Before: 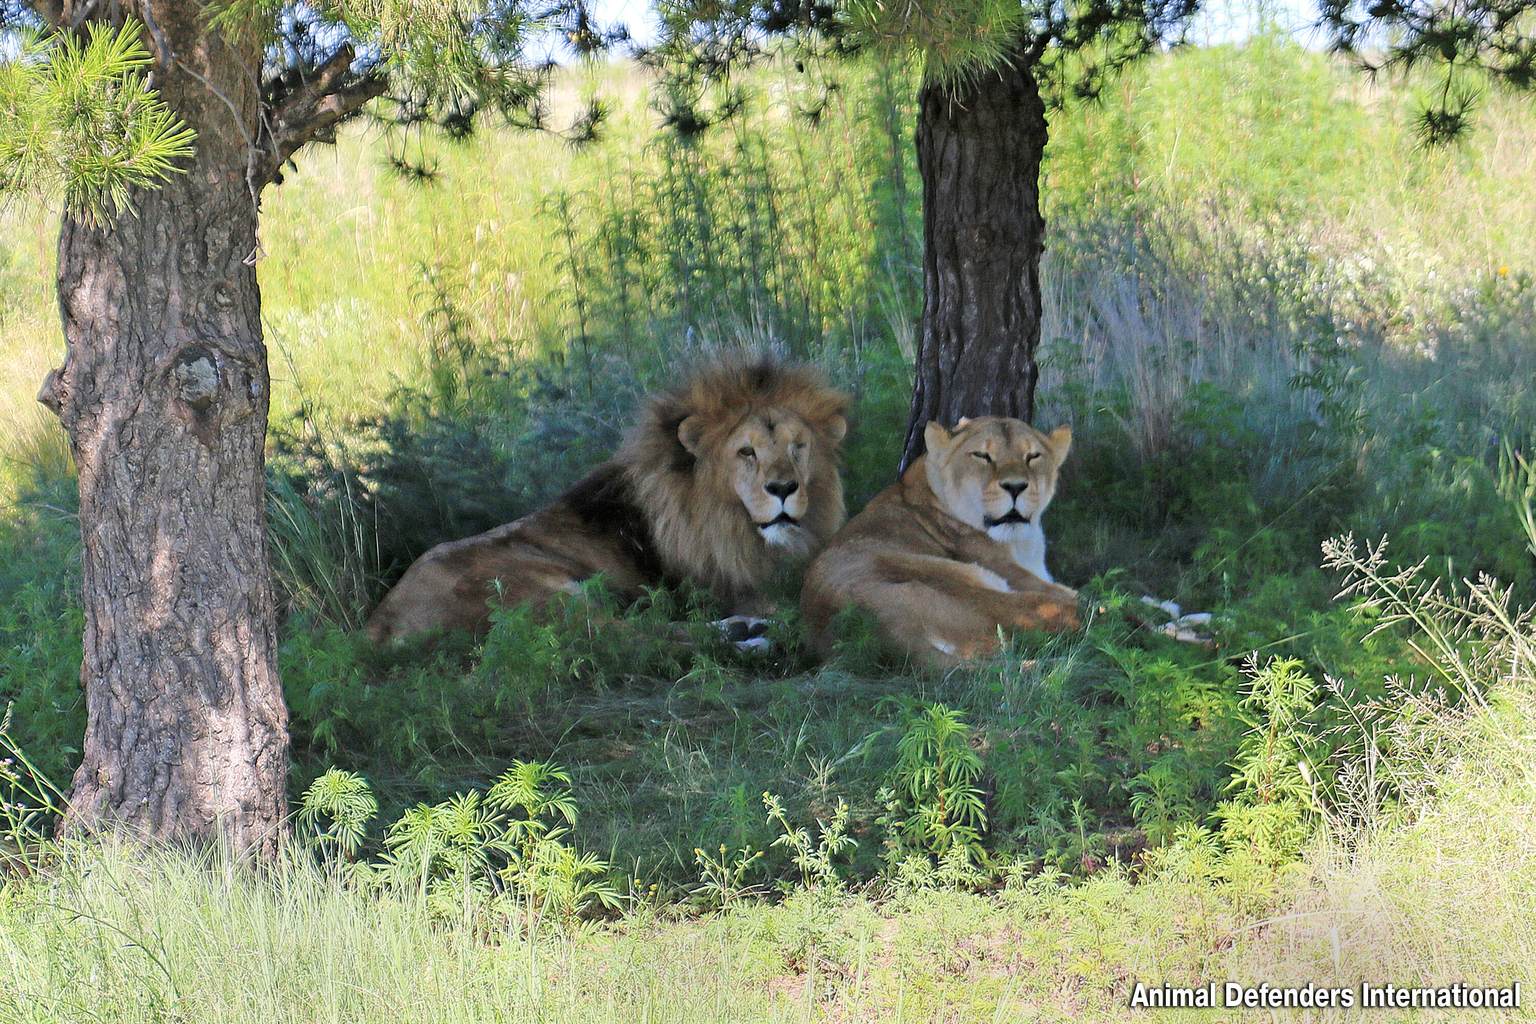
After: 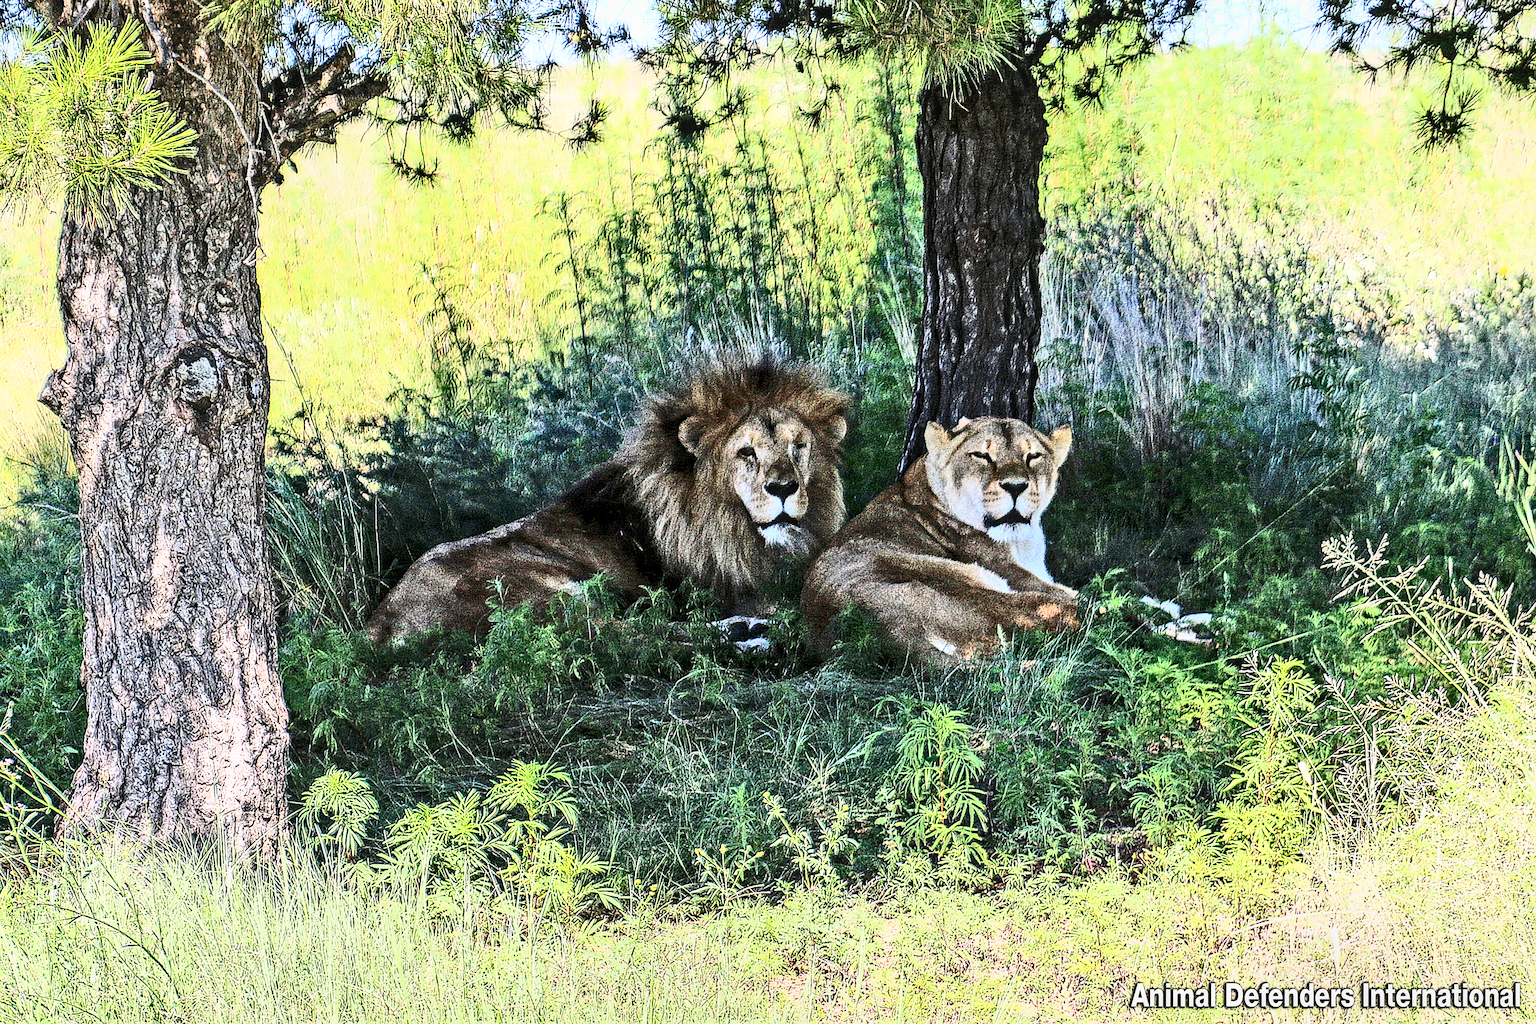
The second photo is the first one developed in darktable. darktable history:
local contrast: on, module defaults
contrast brightness saturation: contrast 0.636, brightness 0.32, saturation 0.135
sharpen: on, module defaults
exposure: compensate exposure bias true, compensate highlight preservation false
contrast equalizer: y [[0.5, 0.542, 0.583, 0.625, 0.667, 0.708], [0.5 ×6], [0.5 ×6], [0 ×6], [0 ×6]]
